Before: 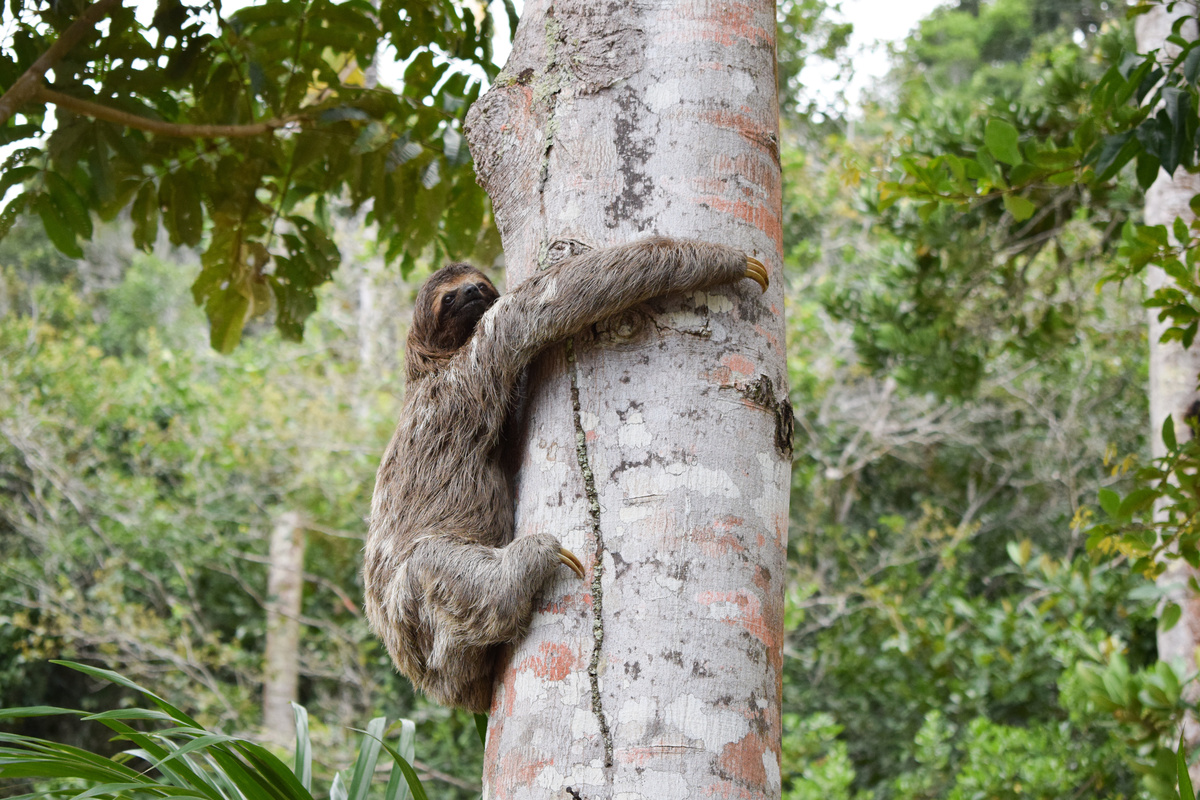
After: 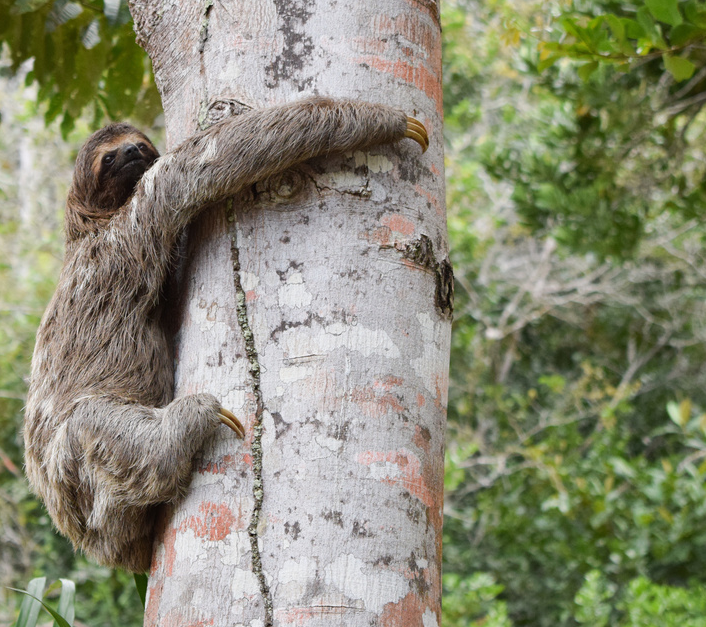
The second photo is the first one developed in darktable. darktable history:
crop and rotate: left 28.347%, top 17.58%, right 12.799%, bottom 4.007%
